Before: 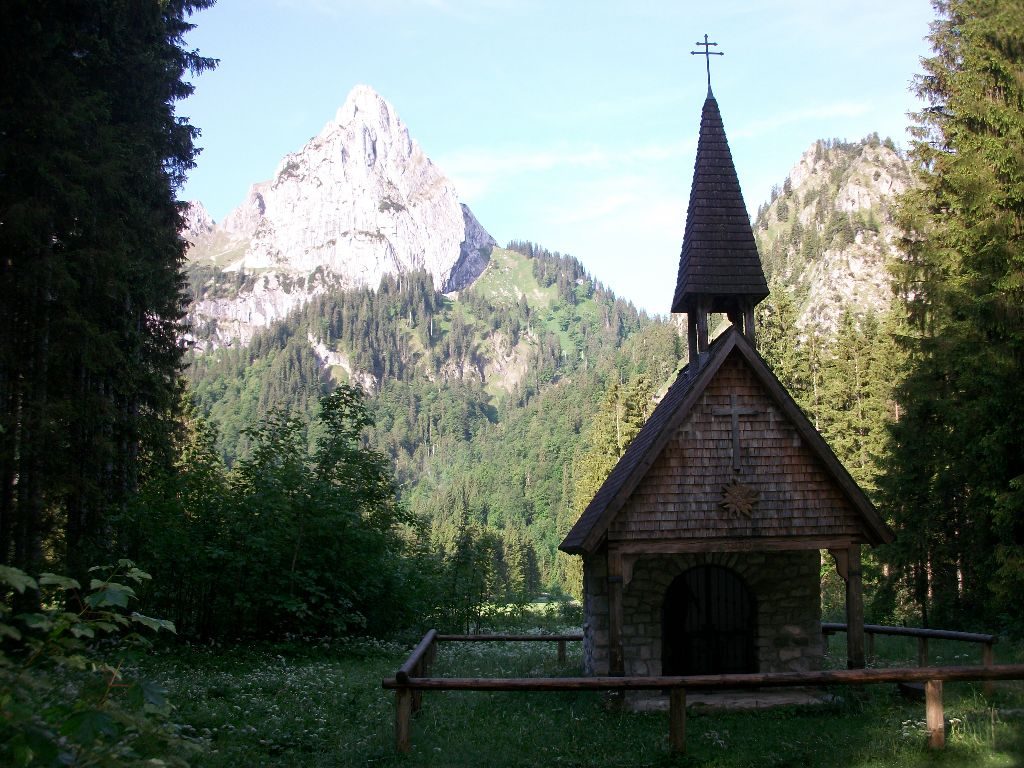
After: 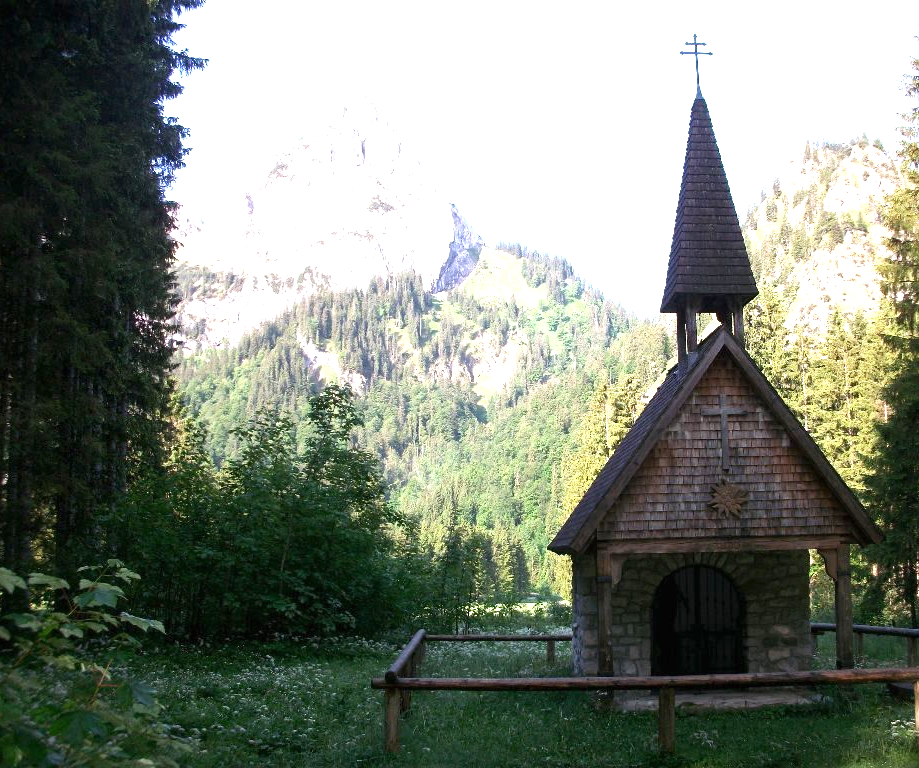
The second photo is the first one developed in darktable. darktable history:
crop and rotate: left 1.092%, right 9.093%
exposure: black level correction 0, exposure 1.098 EV, compensate highlight preservation false
